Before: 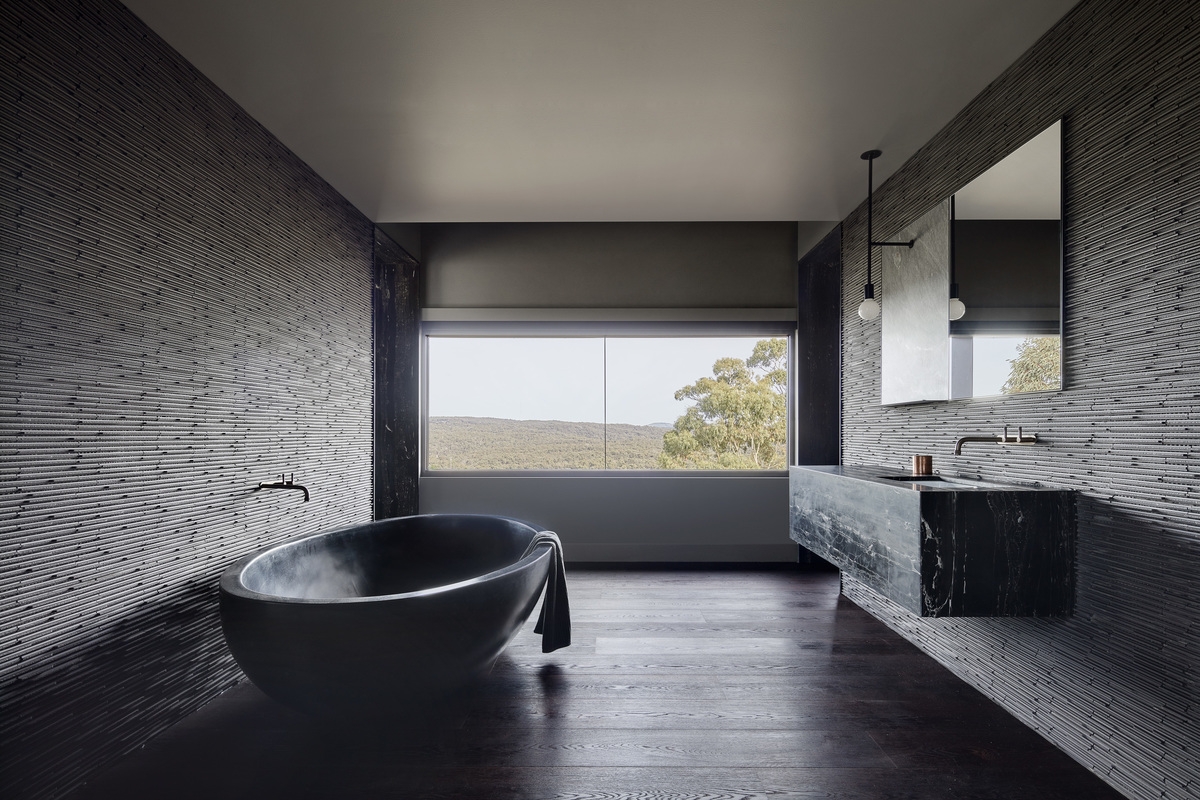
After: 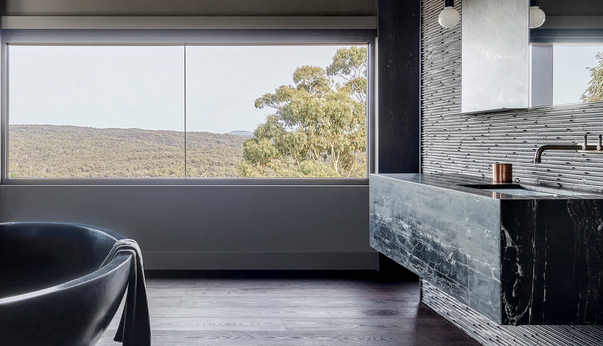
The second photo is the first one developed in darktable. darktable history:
local contrast: on, module defaults
crop: left 35.03%, top 36.625%, right 14.663%, bottom 20.057%
